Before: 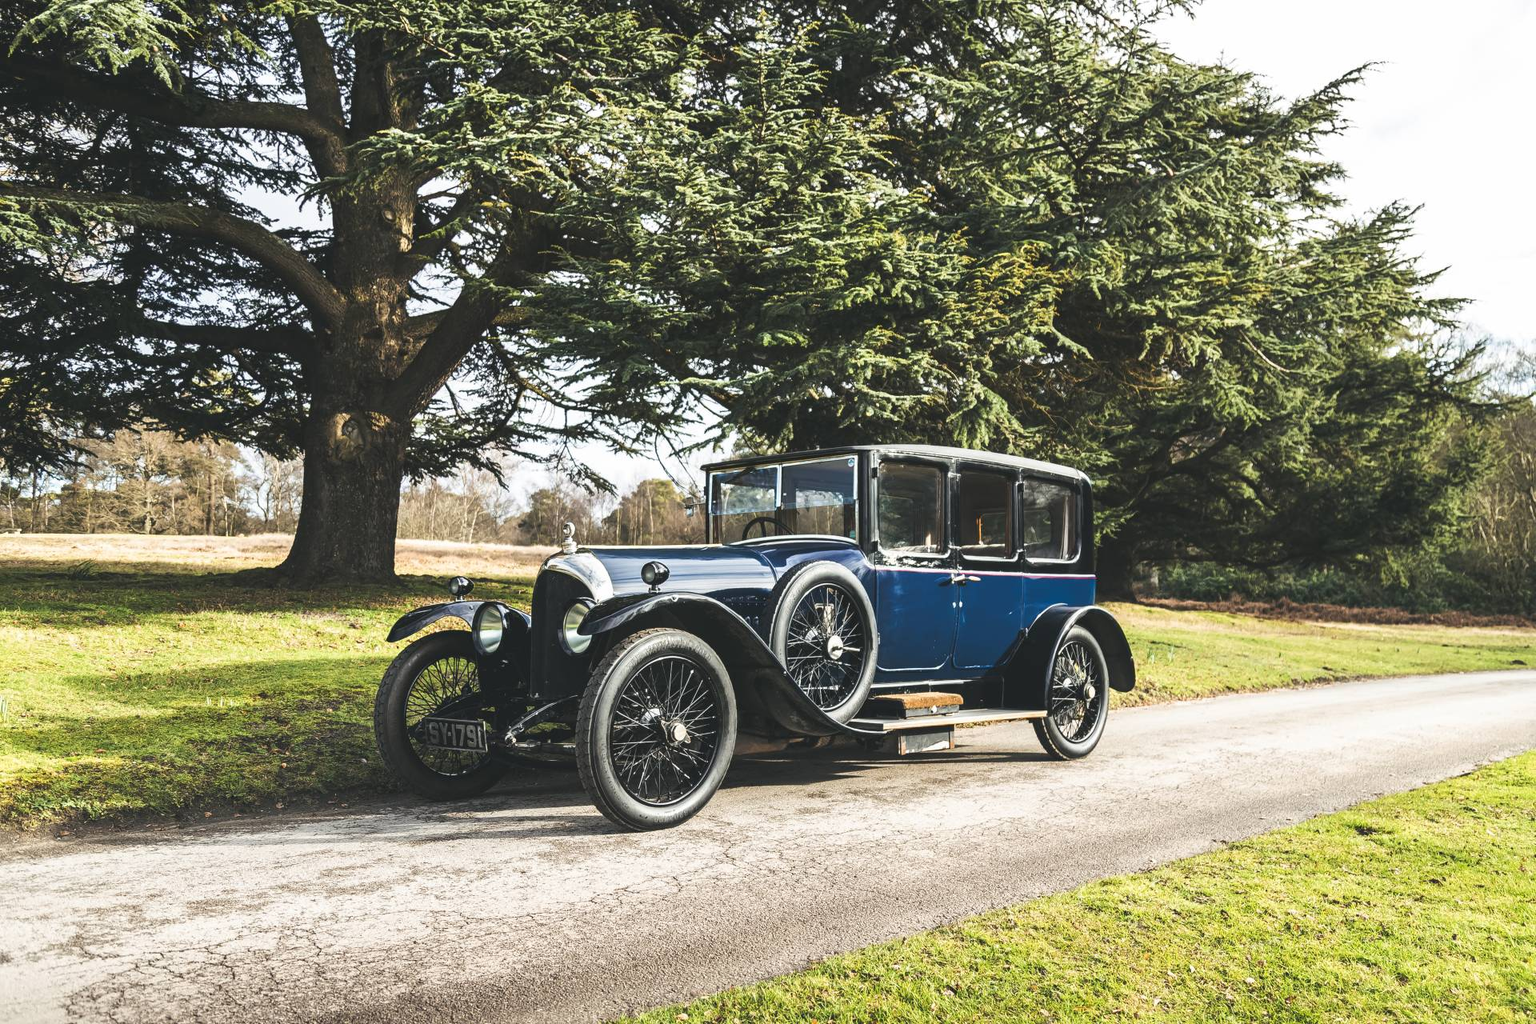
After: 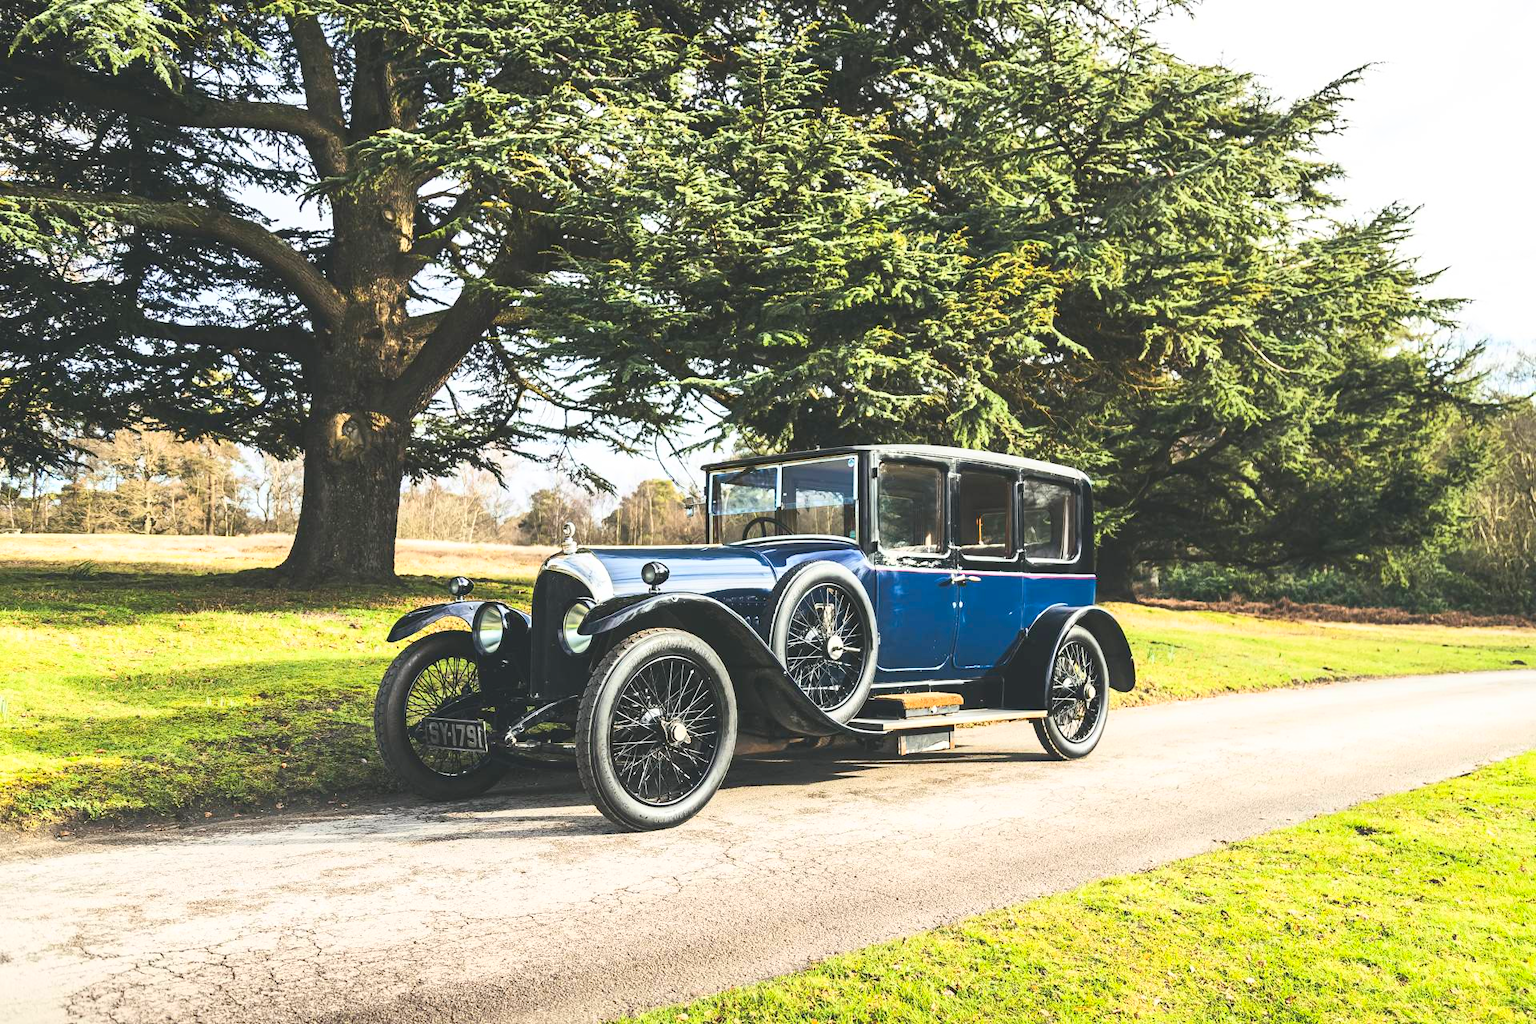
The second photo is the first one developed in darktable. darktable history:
contrast brightness saturation: contrast 0.244, brightness 0.254, saturation 0.386
